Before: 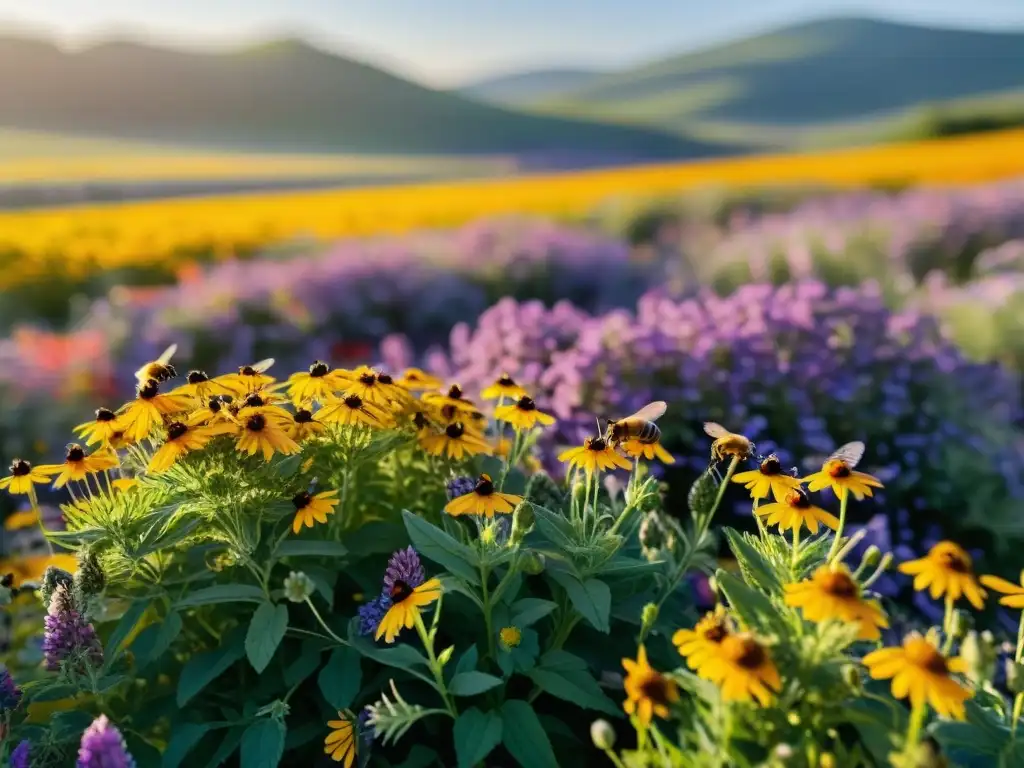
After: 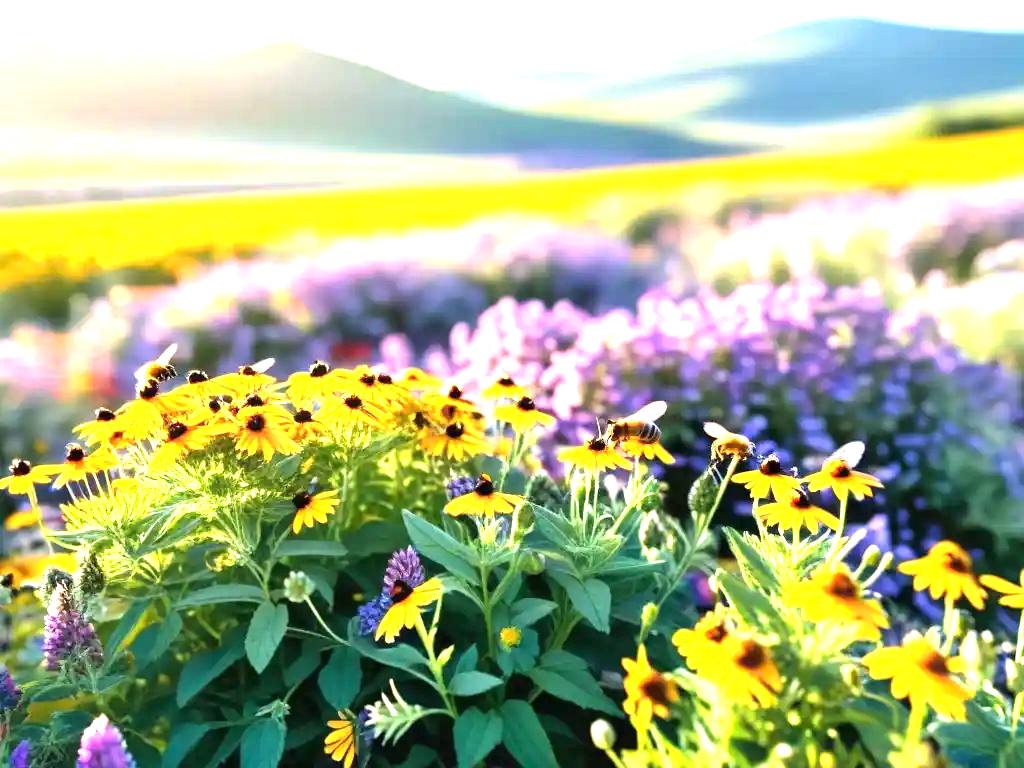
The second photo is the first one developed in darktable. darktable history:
exposure: black level correction 0, exposure 1.623 EV, compensate highlight preservation false
tone equalizer: -8 EV -0.4 EV, -7 EV -0.404 EV, -6 EV -0.364 EV, -5 EV -0.212 EV, -3 EV 0.242 EV, -2 EV 0.346 EV, -1 EV 0.412 EV, +0 EV 0.388 EV
